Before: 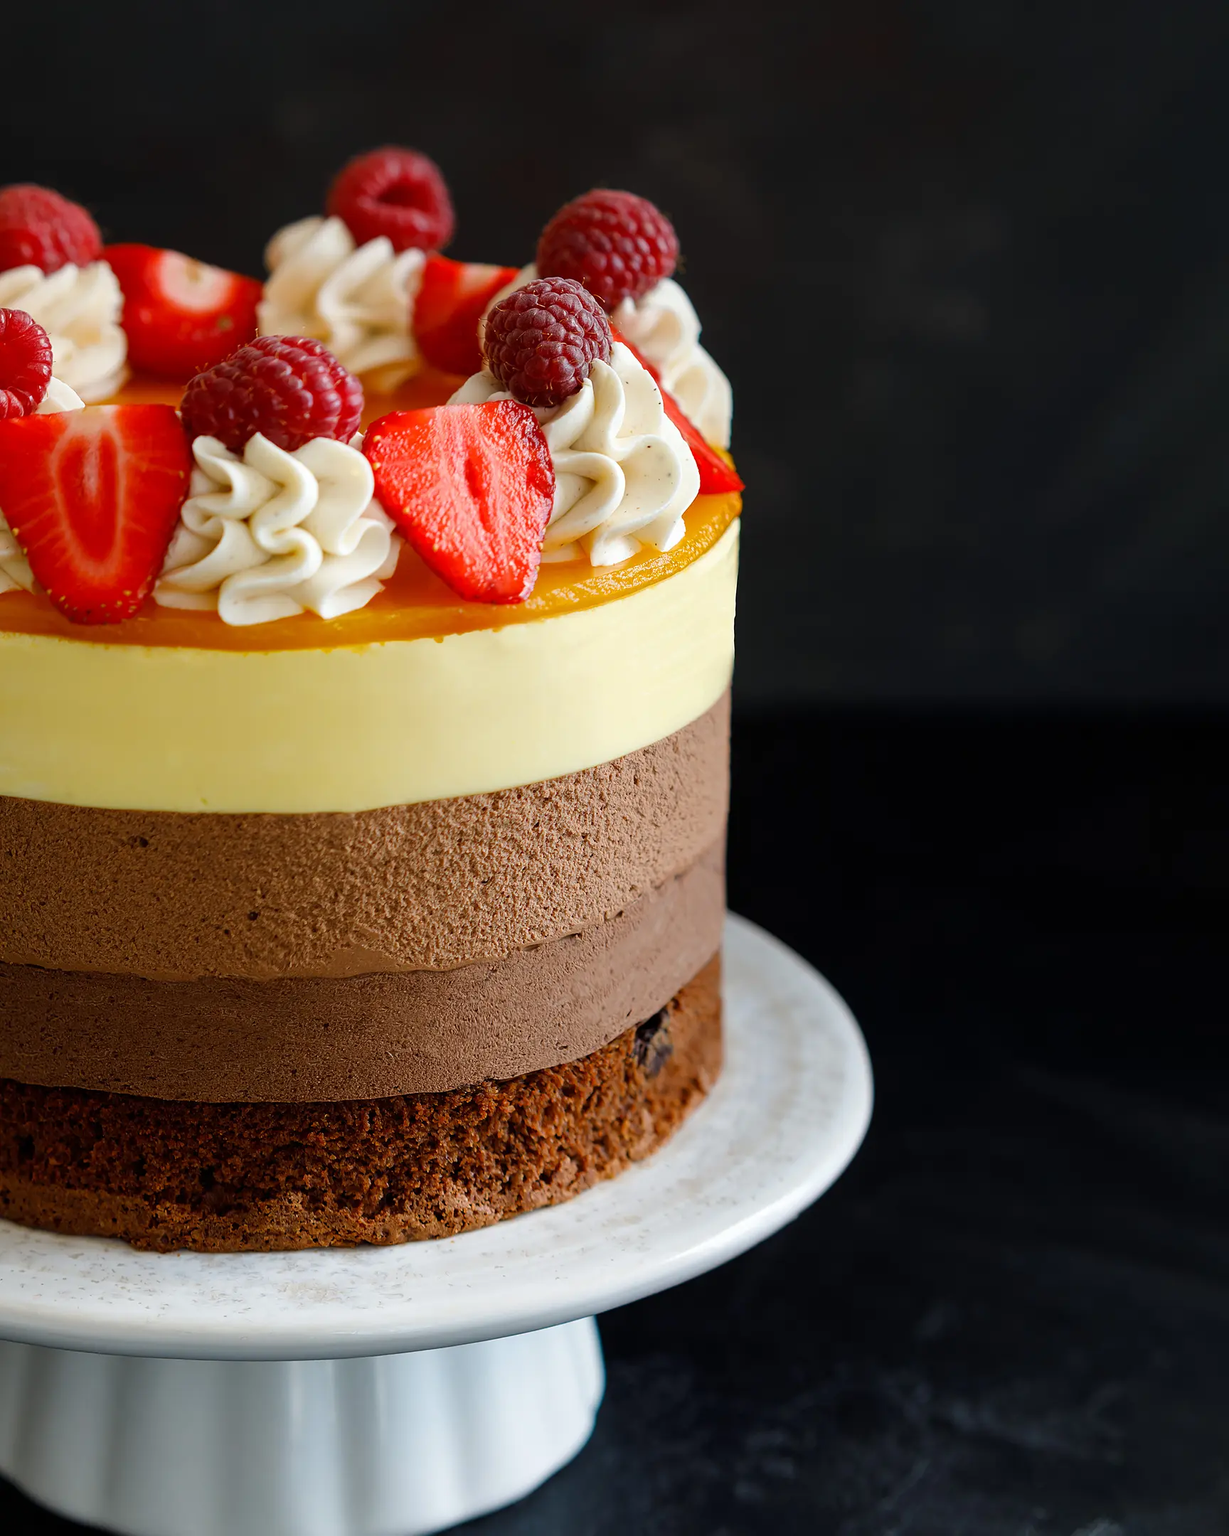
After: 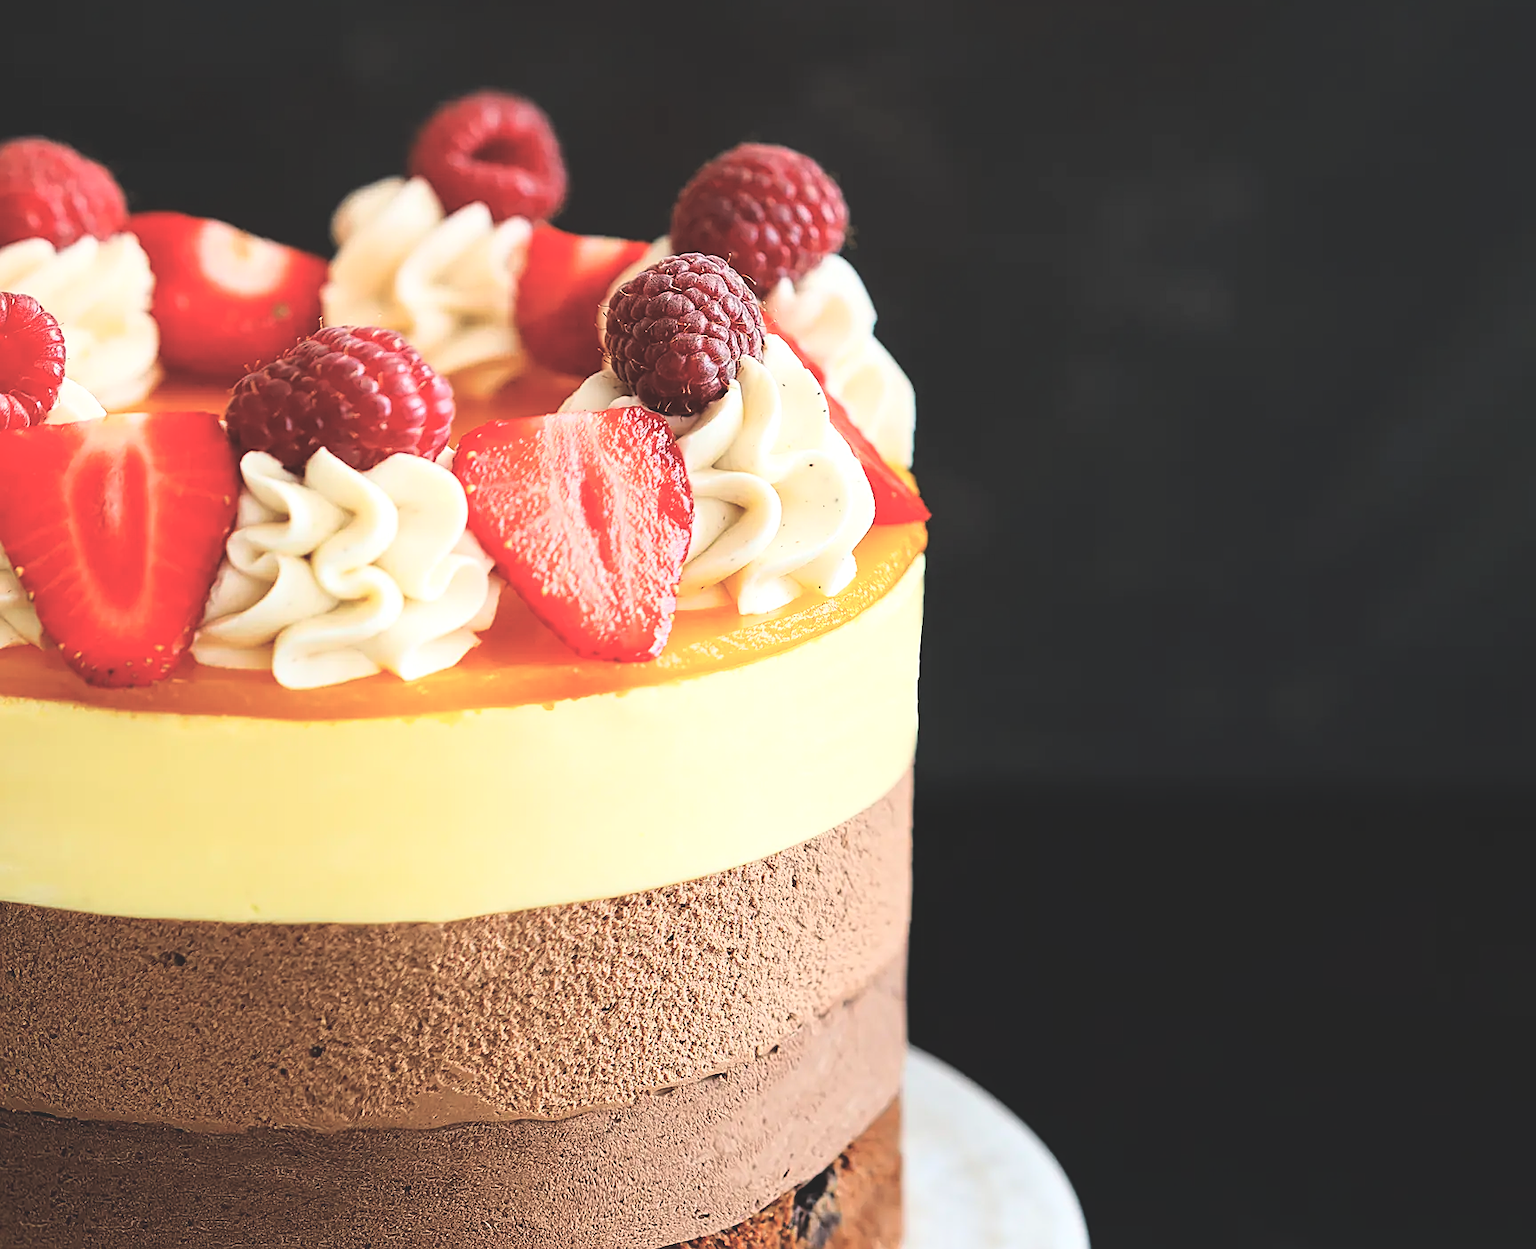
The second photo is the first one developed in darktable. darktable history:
sharpen: on, module defaults
base curve: curves: ch0 [(0, 0) (0.028, 0.03) (0.121, 0.232) (0.46, 0.748) (0.859, 0.968) (1, 1)]
color balance rgb: highlights gain › luminance 17.476%, global offset › luminance 1.994%, linear chroma grading › global chroma -15.495%, perceptual saturation grading › global saturation 0.63%
crop and rotate: top 4.897%, bottom 29.973%
